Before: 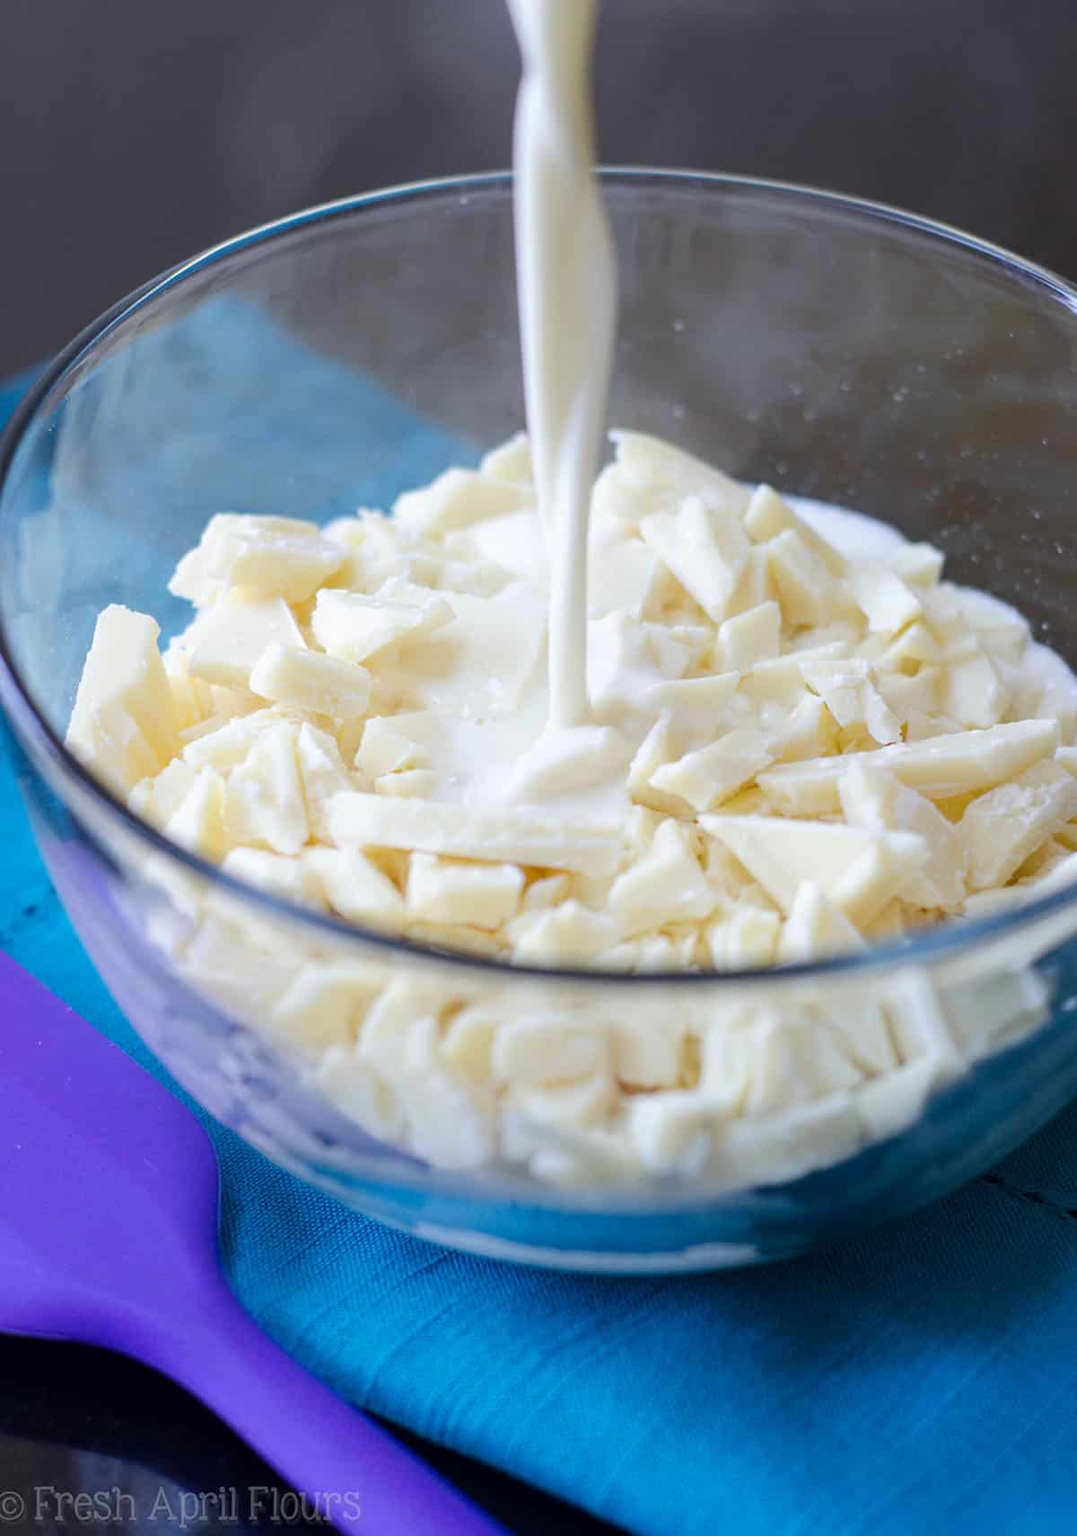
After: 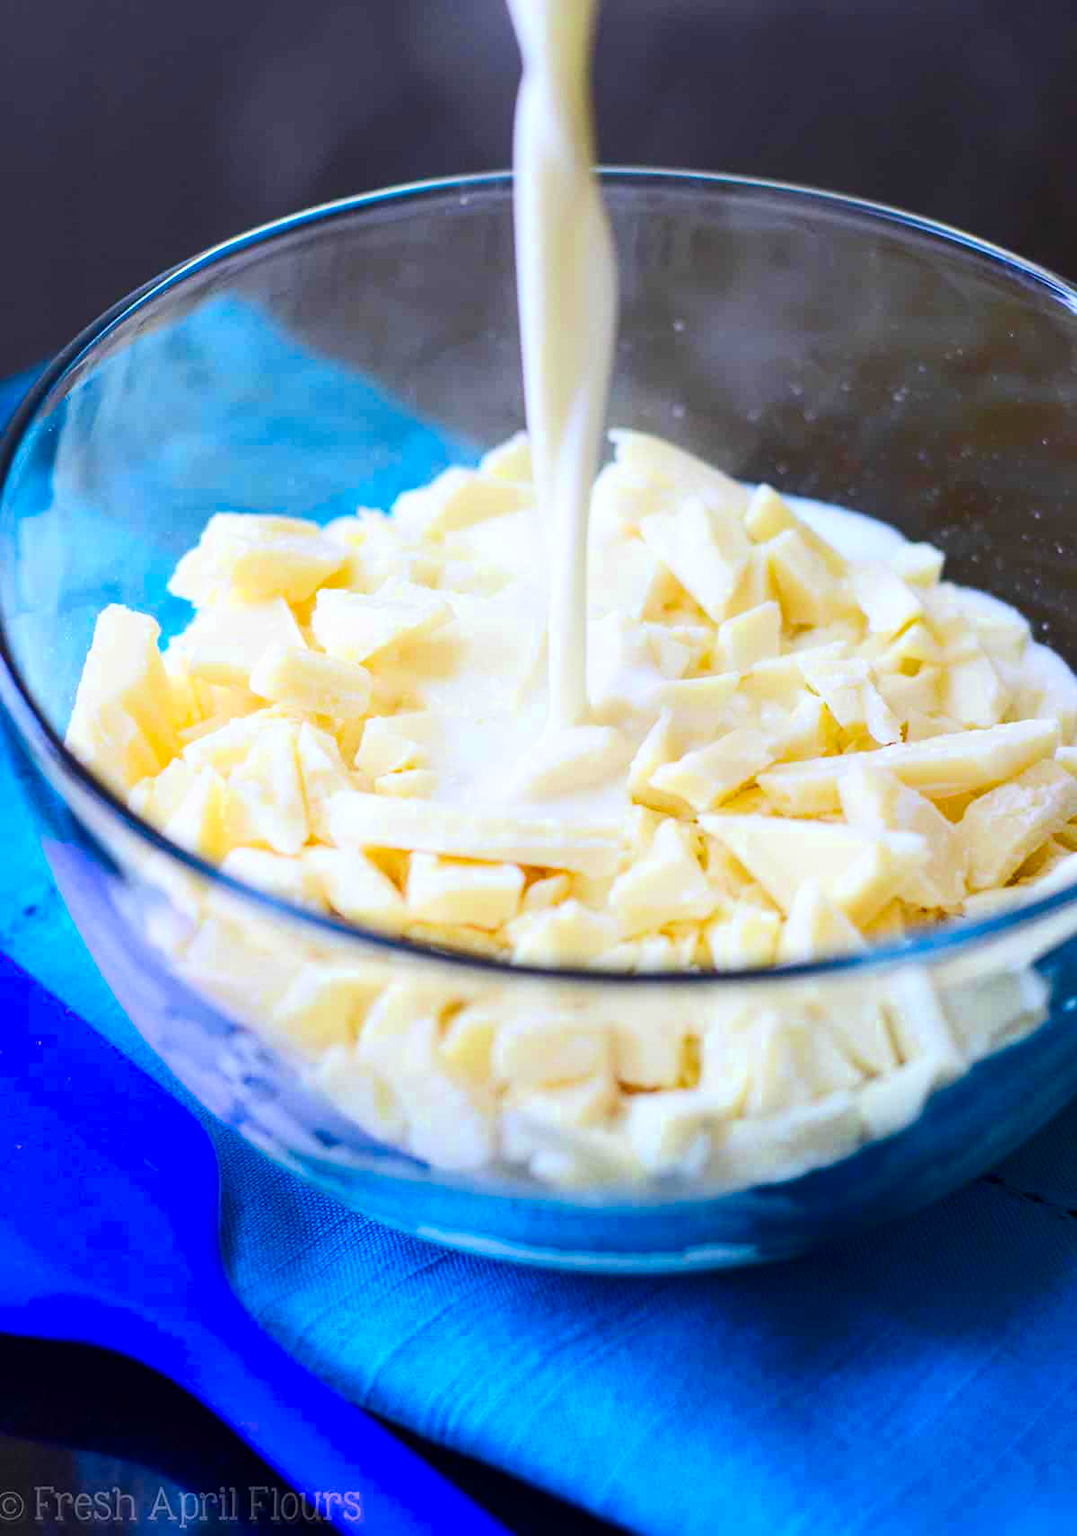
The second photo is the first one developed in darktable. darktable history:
color zones: curves: ch0 [(0.25, 0.5) (0.463, 0.627) (0.484, 0.637) (0.75, 0.5)]
contrast brightness saturation: contrast 0.26, brightness 0.02, saturation 0.87
